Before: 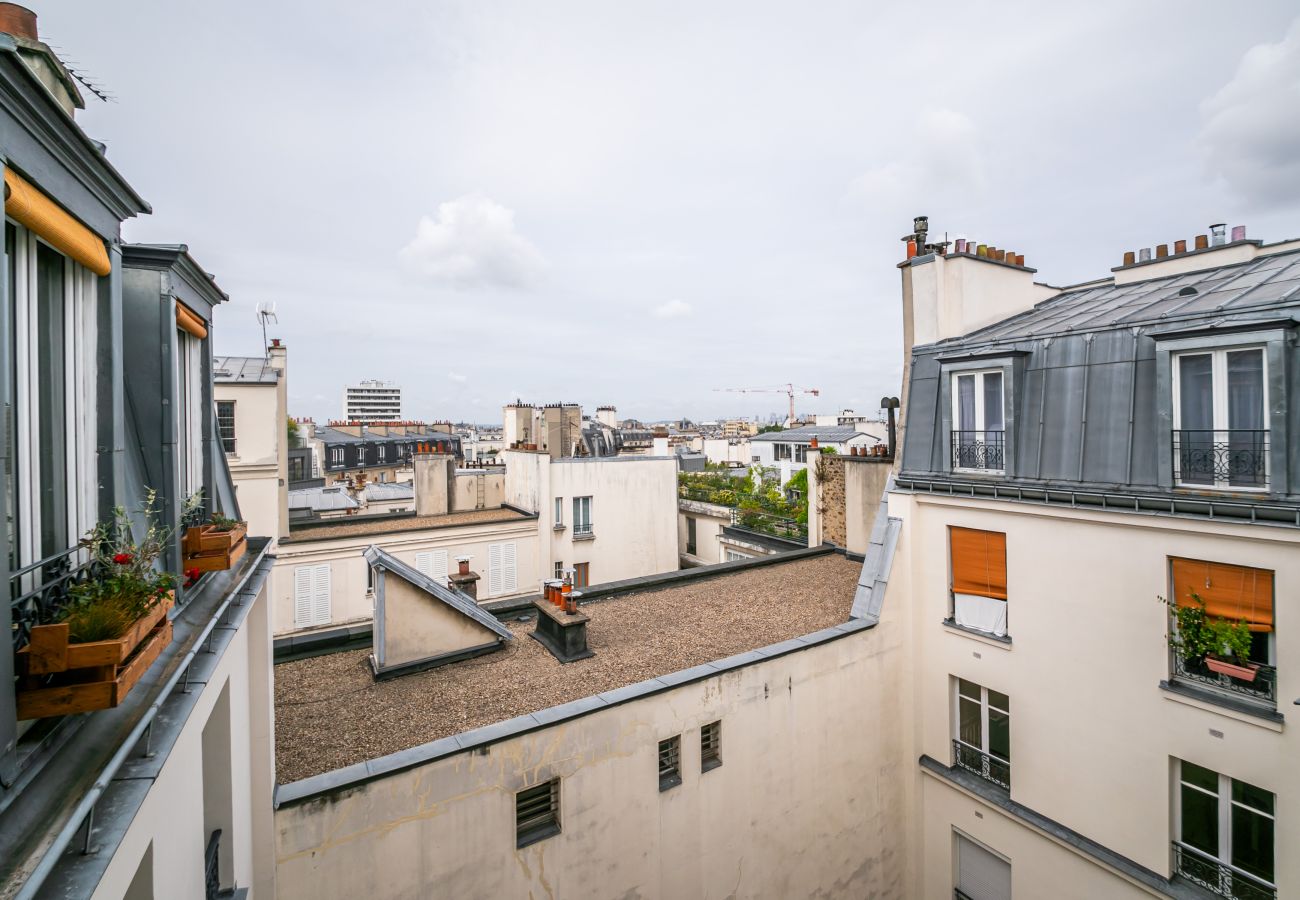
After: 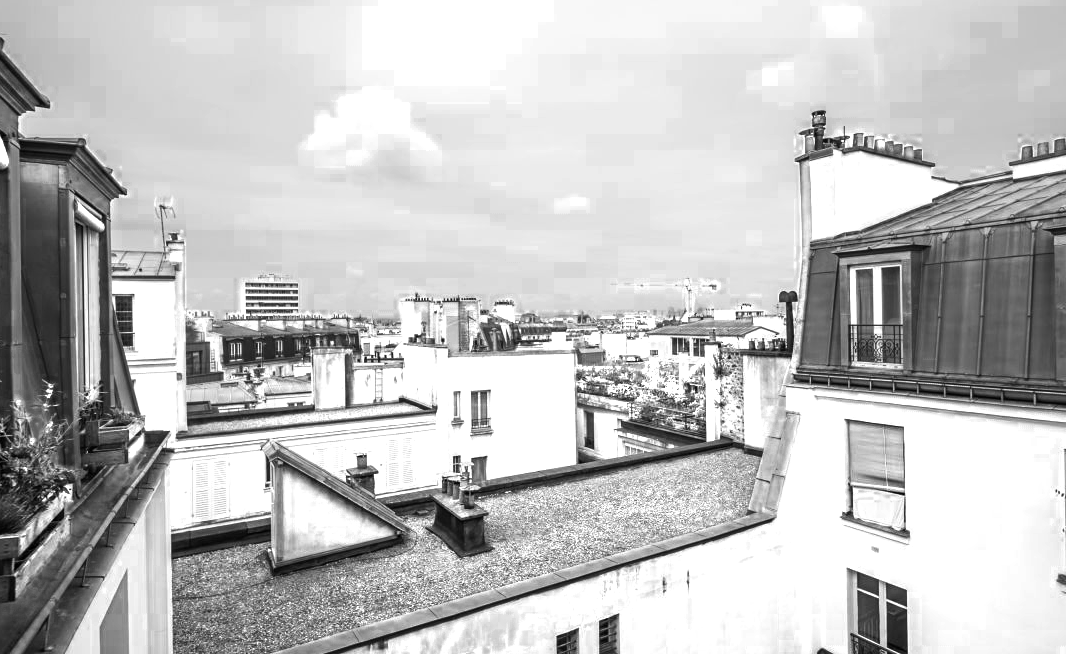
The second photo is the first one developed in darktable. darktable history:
color zones: curves: ch0 [(0, 0.554) (0.146, 0.662) (0.293, 0.86) (0.503, 0.774) (0.637, 0.106) (0.74, 0.072) (0.866, 0.488) (0.998, 0.569)]; ch1 [(0, 0) (0.143, 0) (0.286, 0) (0.429, 0) (0.571, 0) (0.714, 0) (0.857, 0)]
color balance rgb: linear chroma grading › global chroma 9%, perceptual saturation grading › global saturation 36%, perceptual saturation grading › shadows 35%, perceptual brilliance grading › global brilliance 15%, perceptual brilliance grading › shadows -35%, global vibrance 15%
crop: left 7.856%, top 11.836%, right 10.12%, bottom 15.387%
